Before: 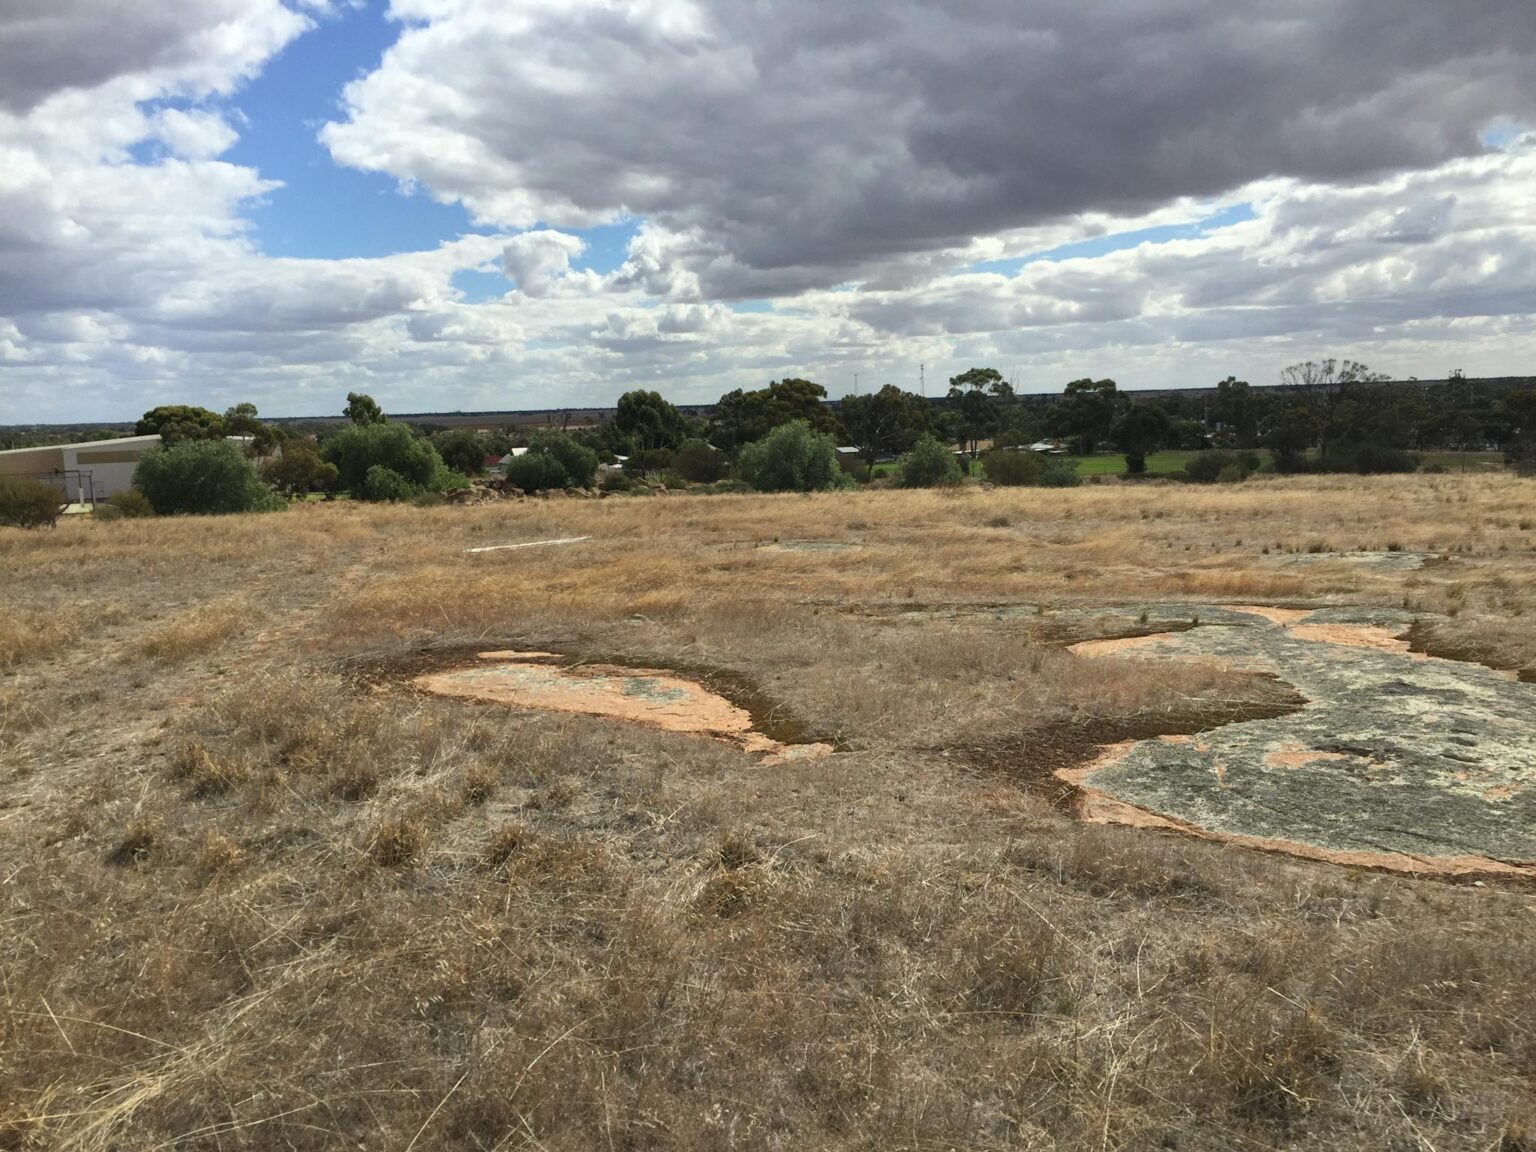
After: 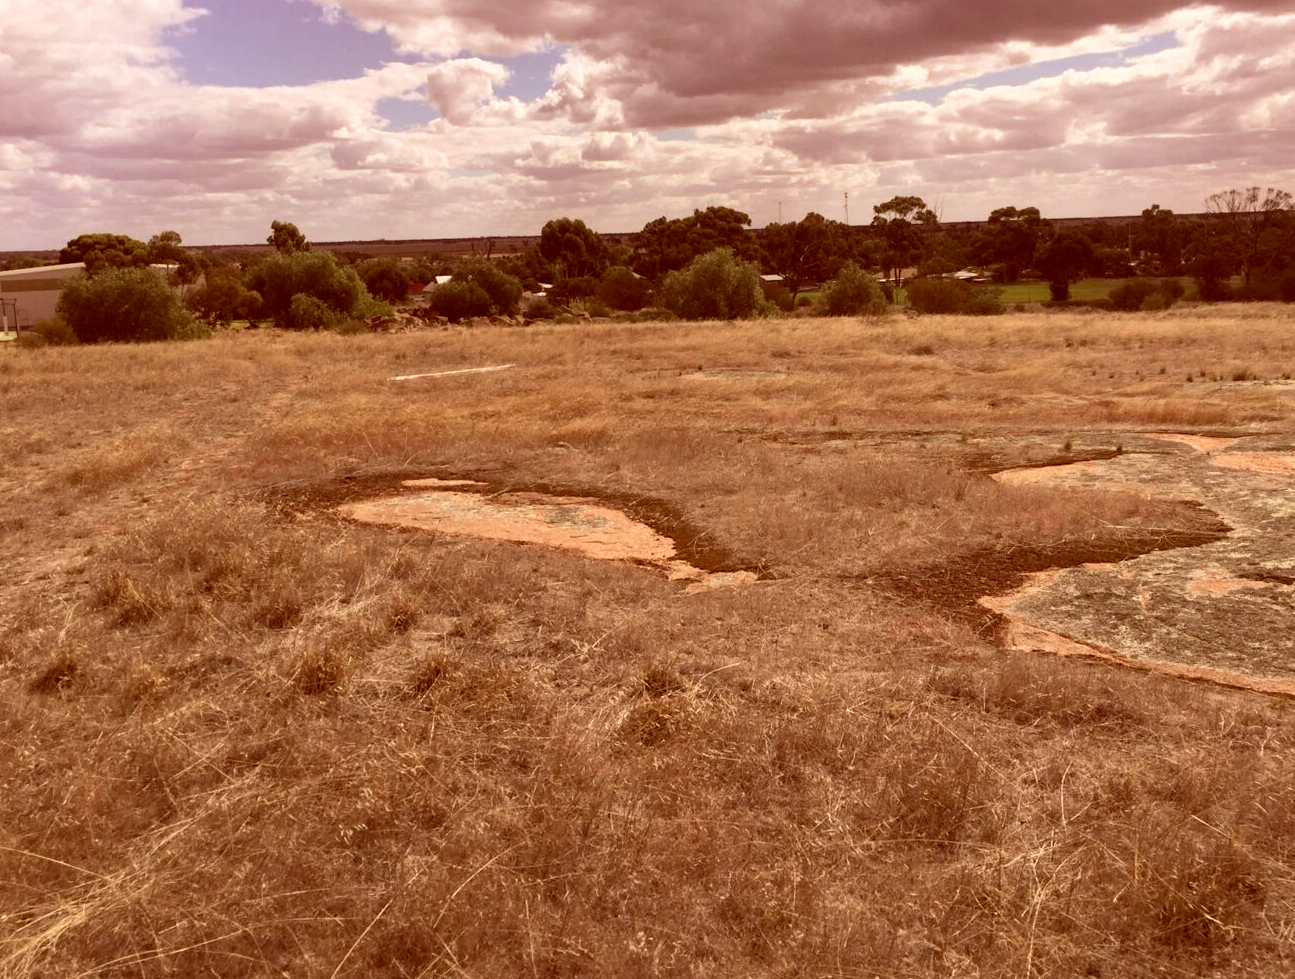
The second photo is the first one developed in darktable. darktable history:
crop and rotate: left 4.955%, top 14.932%, right 10.707%
velvia: on, module defaults
color correction: highlights a* 9.25, highlights b* 8.75, shadows a* 39.88, shadows b* 39.41, saturation 0.801
